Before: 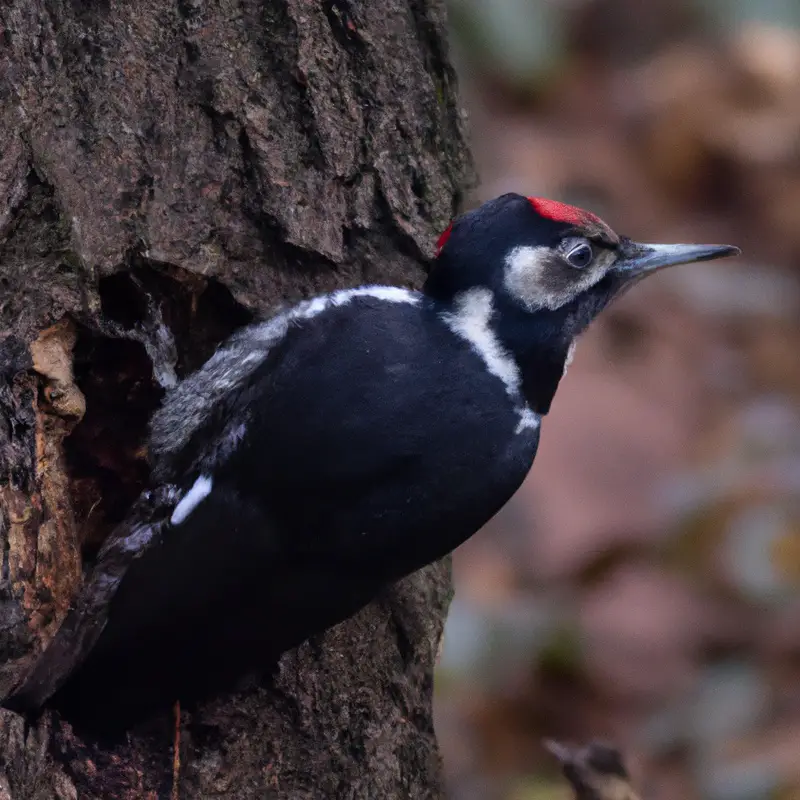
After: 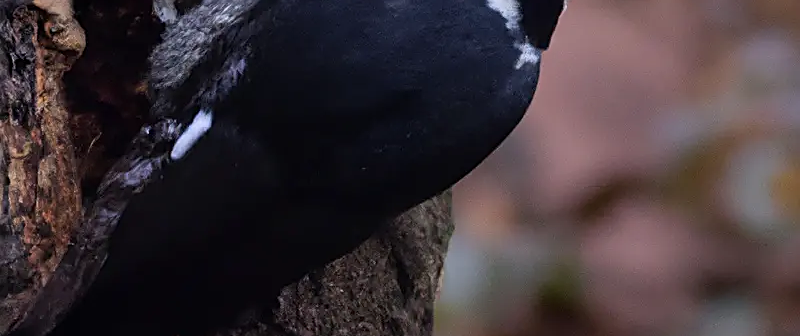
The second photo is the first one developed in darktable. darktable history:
crop: top 45.678%, bottom 12.258%
sharpen: on, module defaults
